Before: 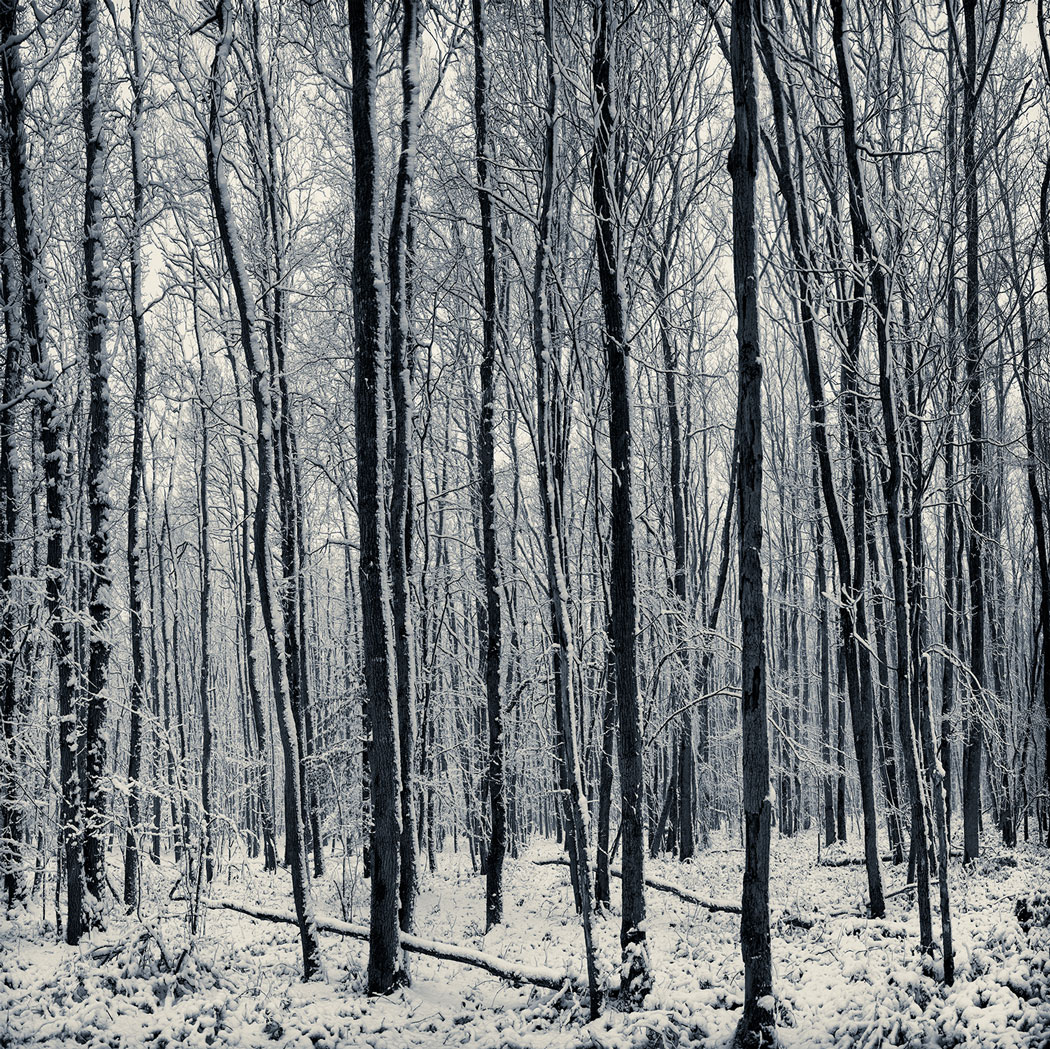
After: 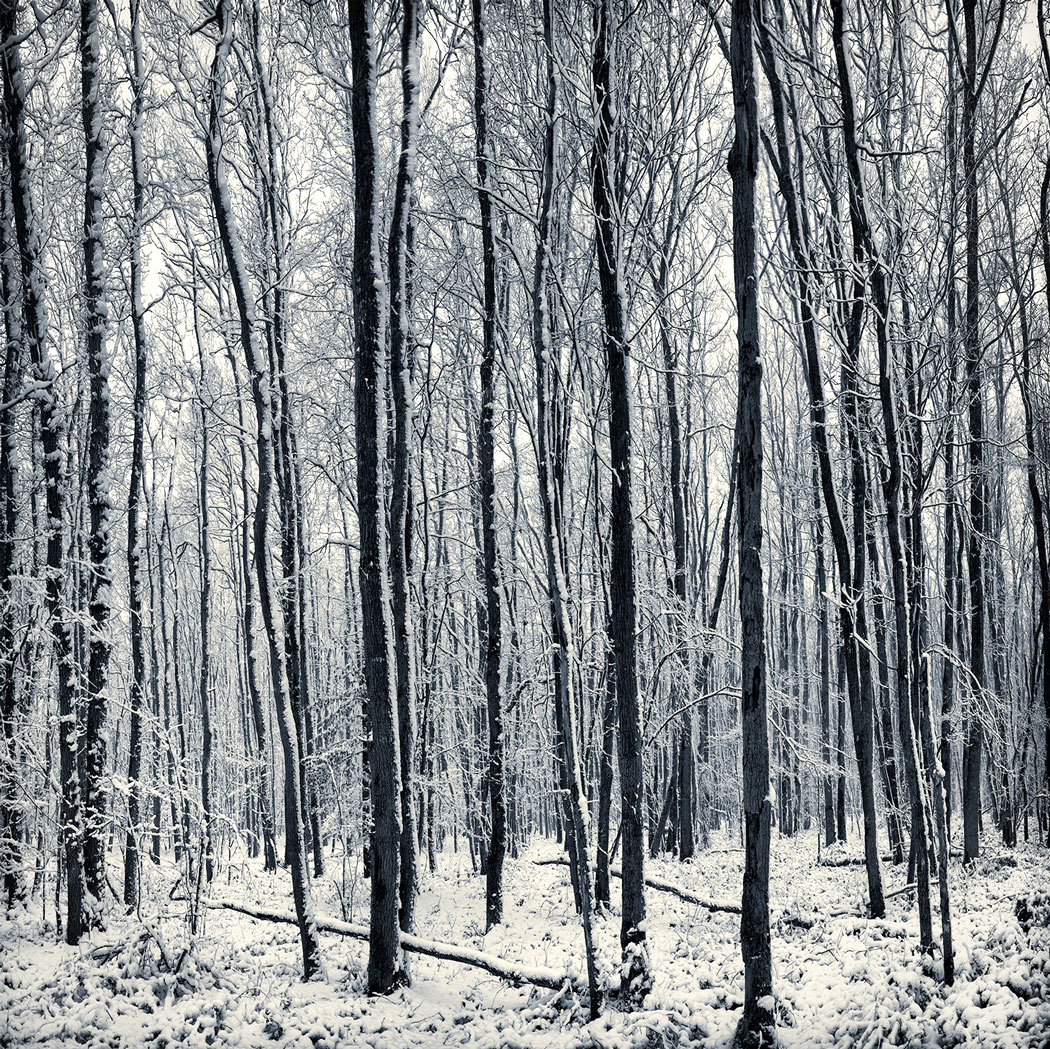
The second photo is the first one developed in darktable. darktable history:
exposure: exposure 0.4 EV, compensate highlight preservation false
vignetting: fall-off radius 82.79%, brightness -0.217
